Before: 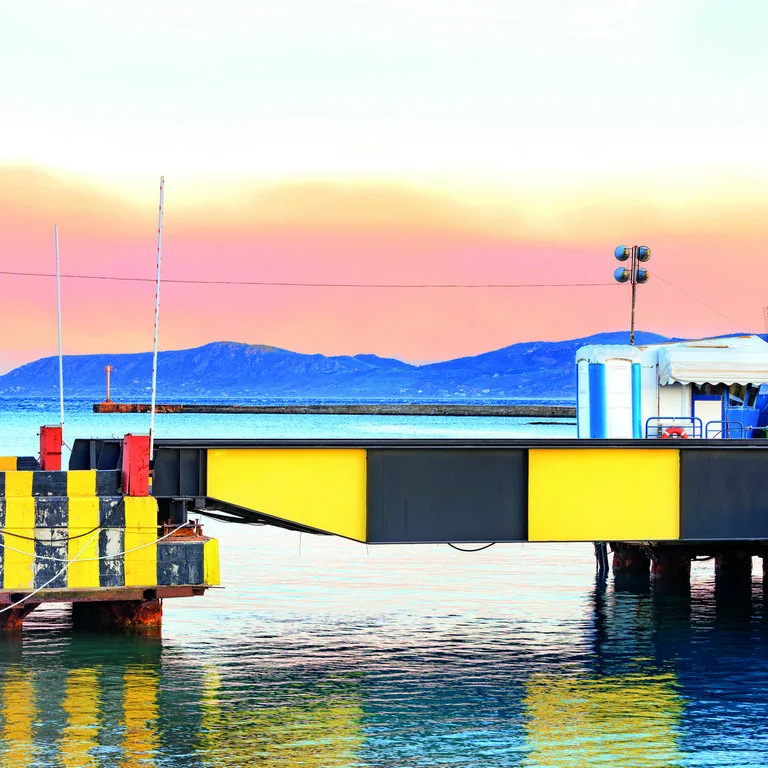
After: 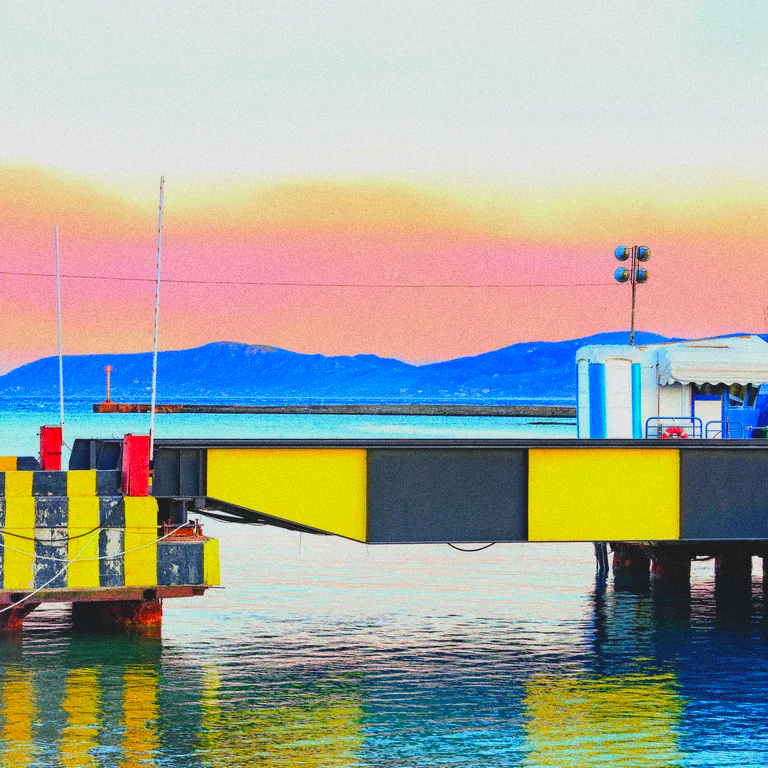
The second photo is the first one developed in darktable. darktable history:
grain: coarseness 11.82 ISO, strength 36.67%, mid-tones bias 74.17%
contrast brightness saturation: contrast -0.19, saturation 0.19
